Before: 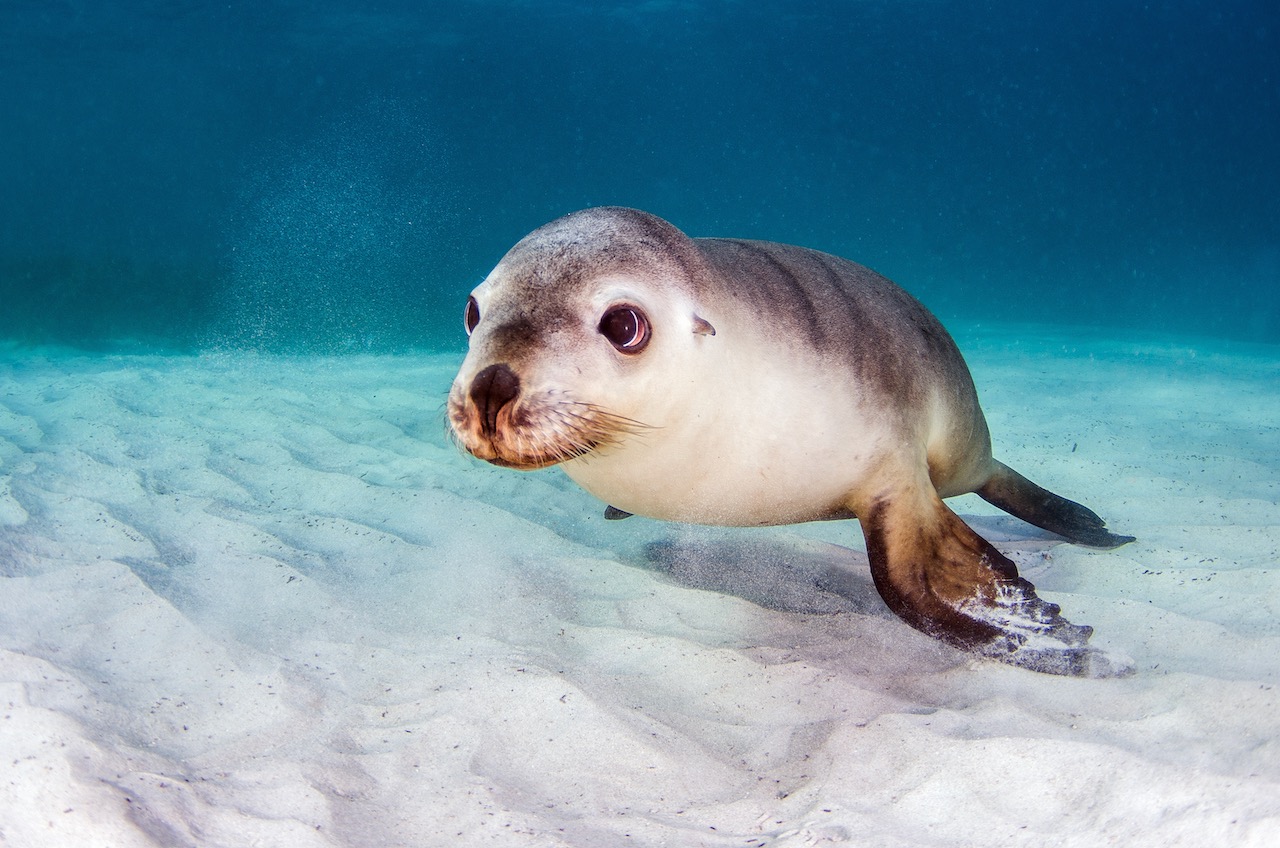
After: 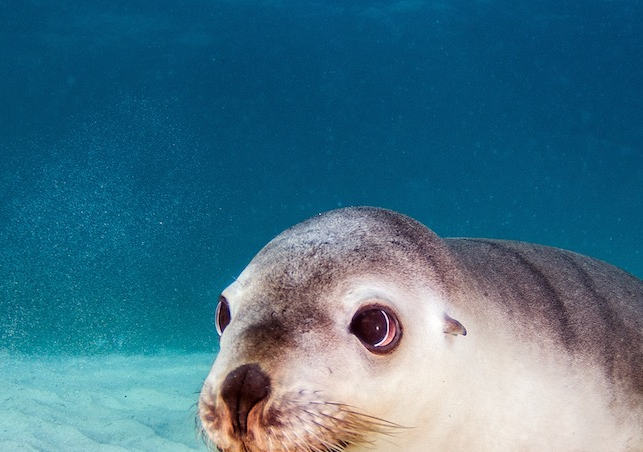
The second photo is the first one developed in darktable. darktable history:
crop: left 19.461%, right 30.256%, bottom 46.675%
exposure: compensate highlight preservation false
